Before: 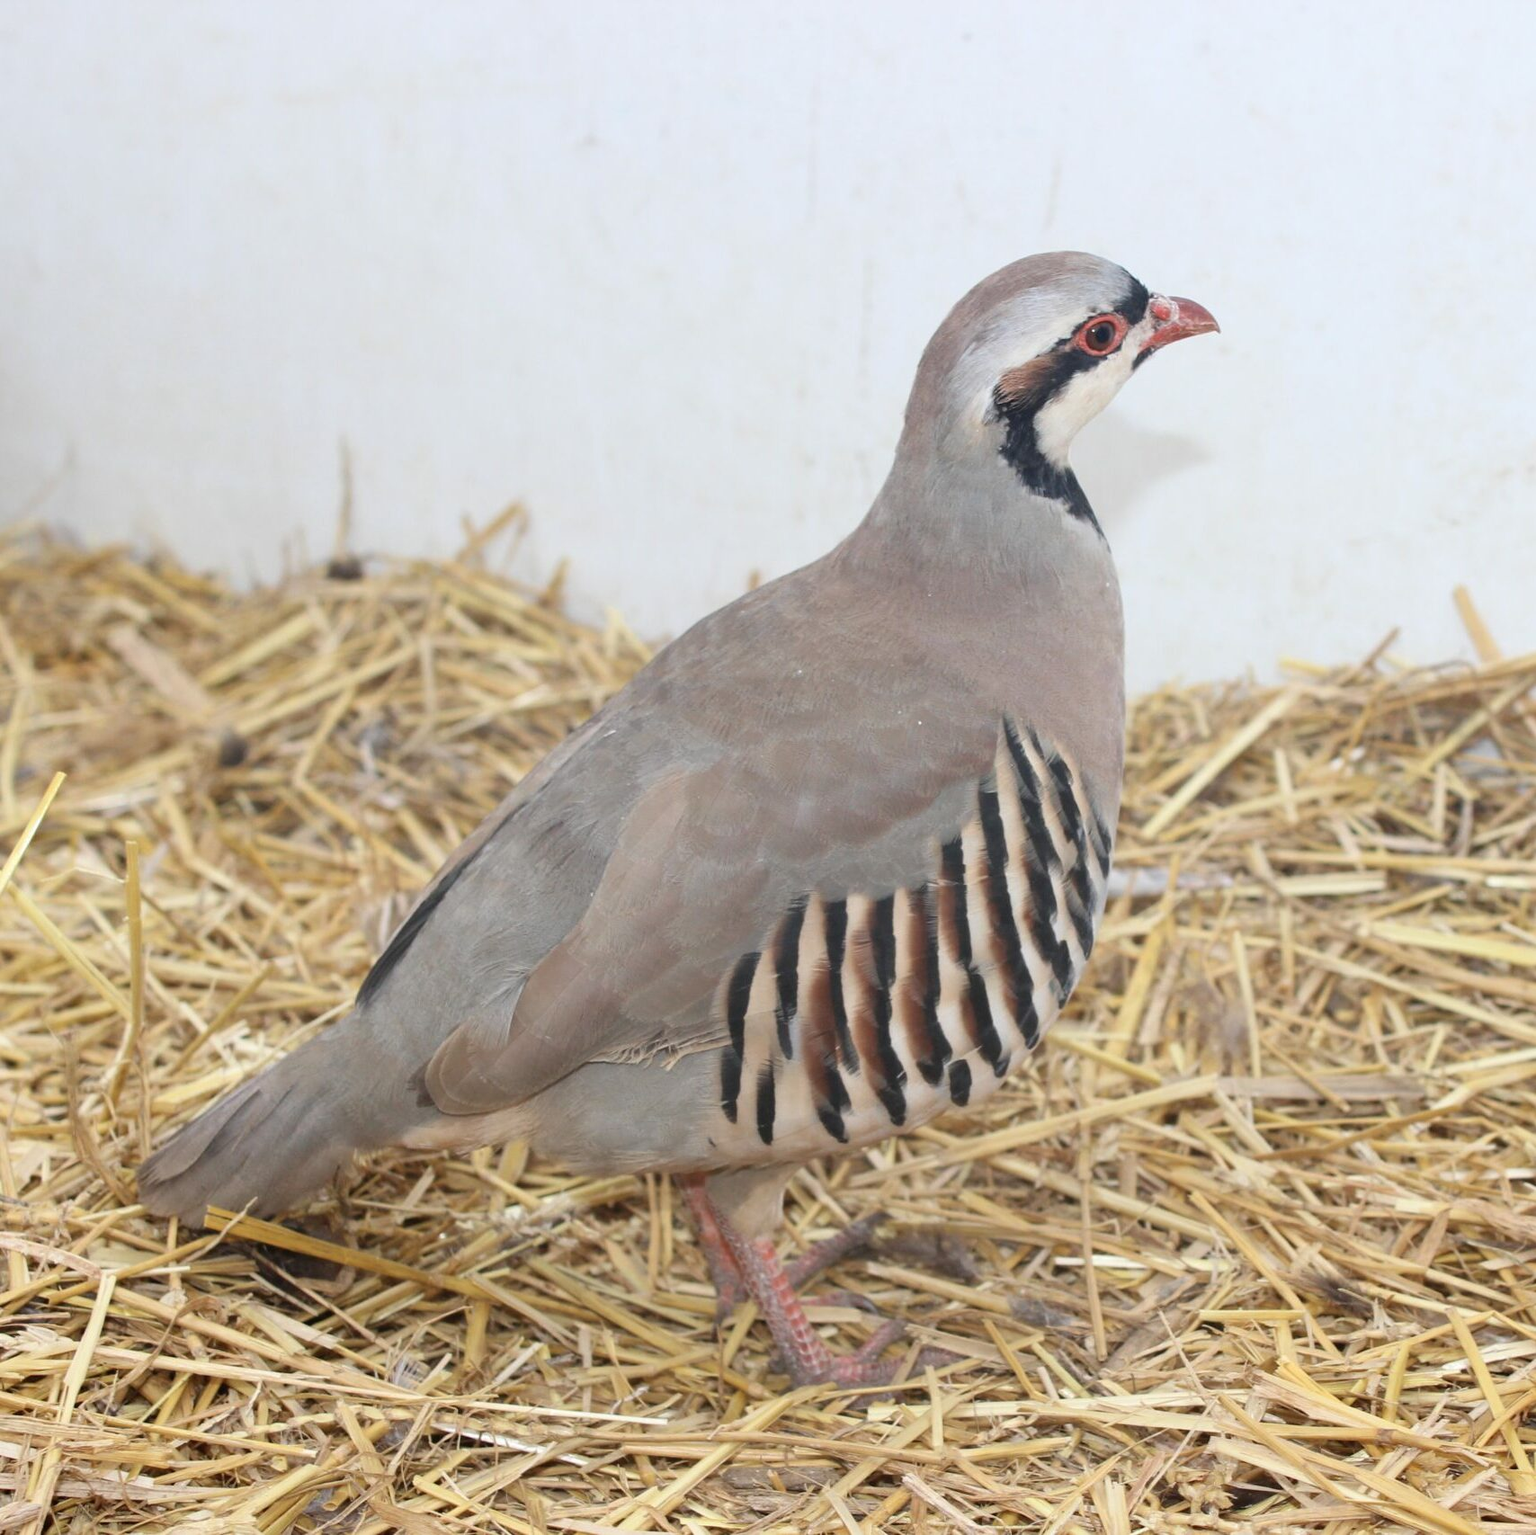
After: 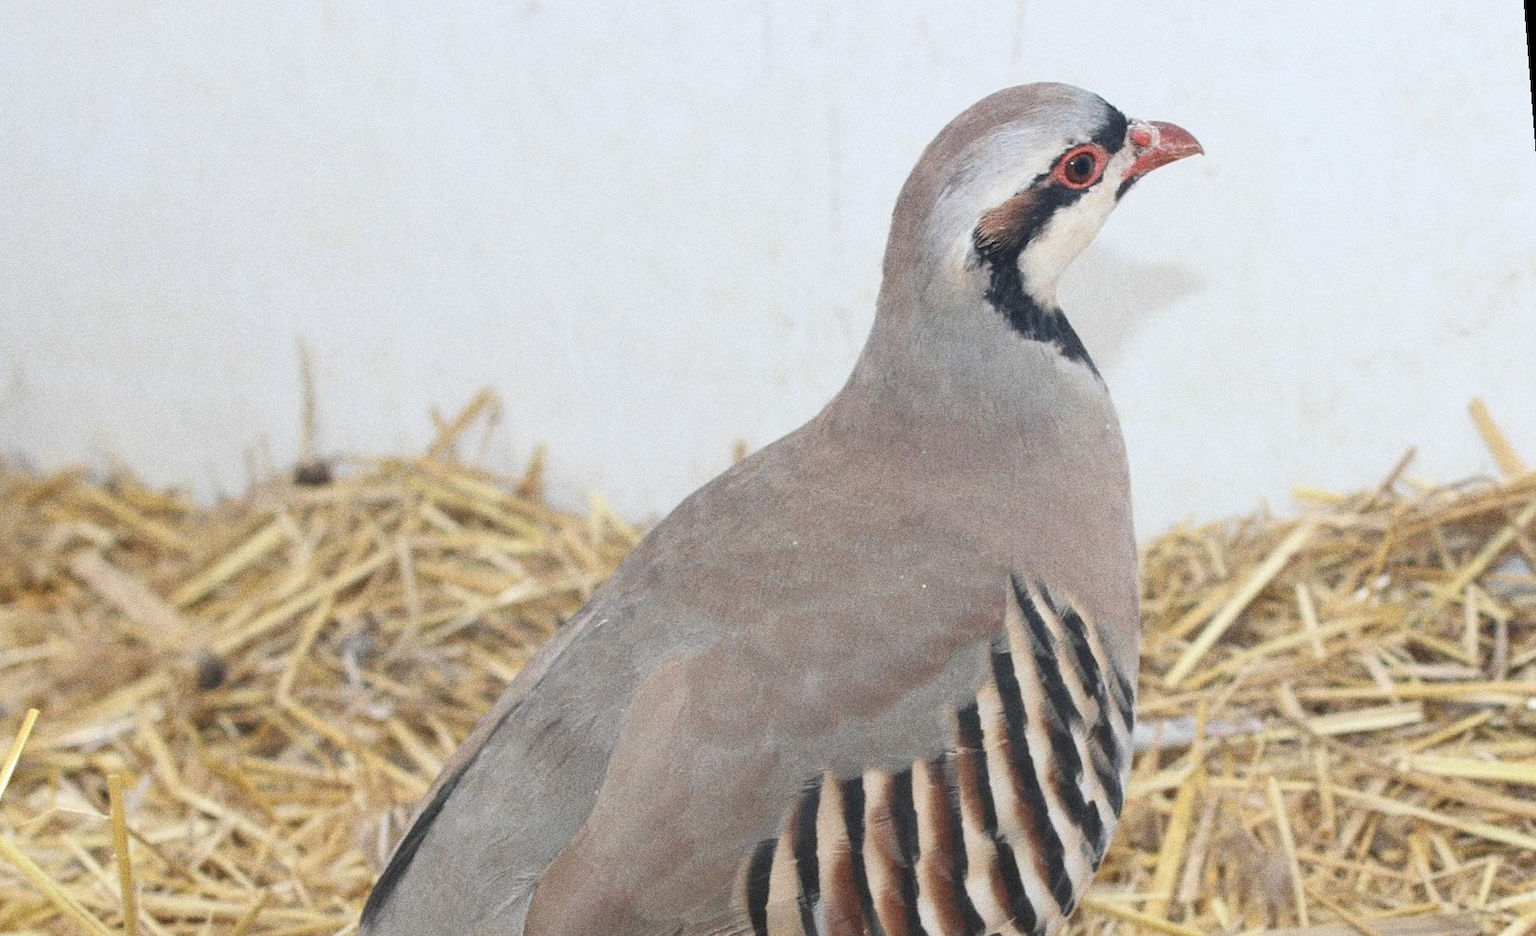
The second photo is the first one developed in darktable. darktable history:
rotate and perspective: rotation -4.57°, crop left 0.054, crop right 0.944, crop top 0.087, crop bottom 0.914
crop and rotate: top 4.848%, bottom 29.503%
grain: coarseness 0.09 ISO, strength 40%
